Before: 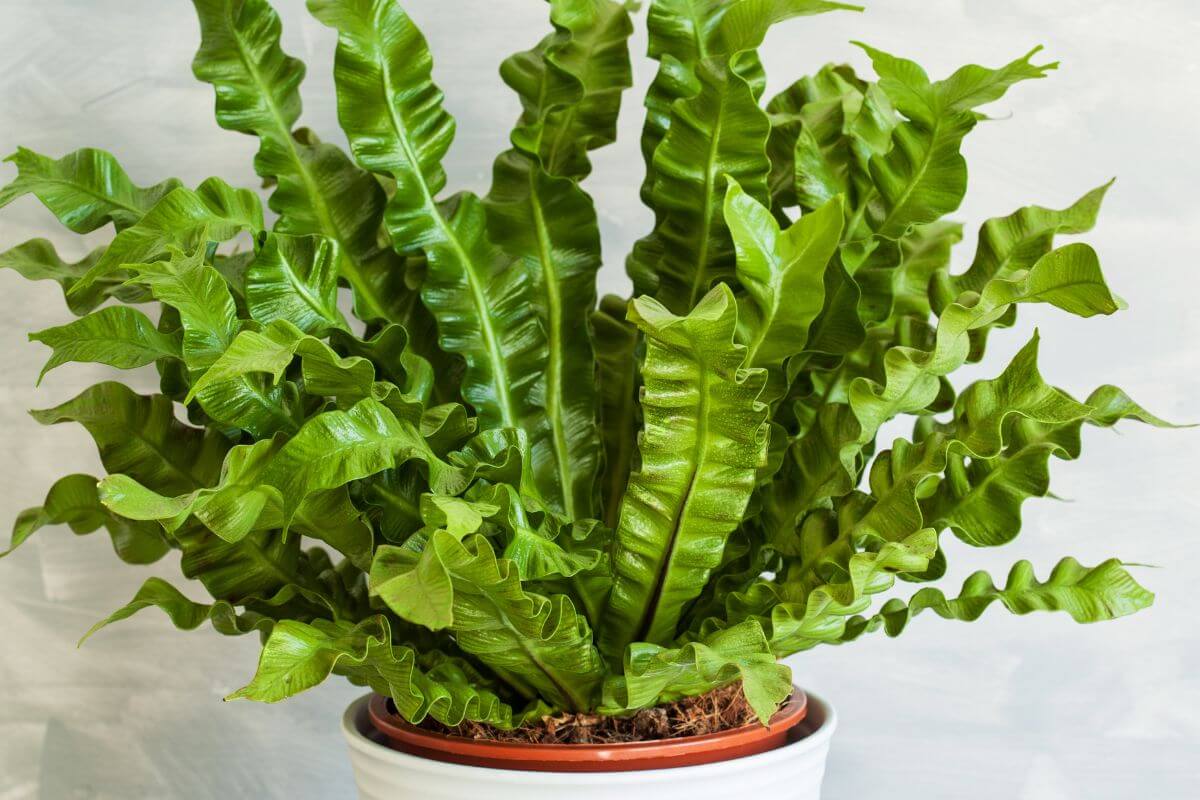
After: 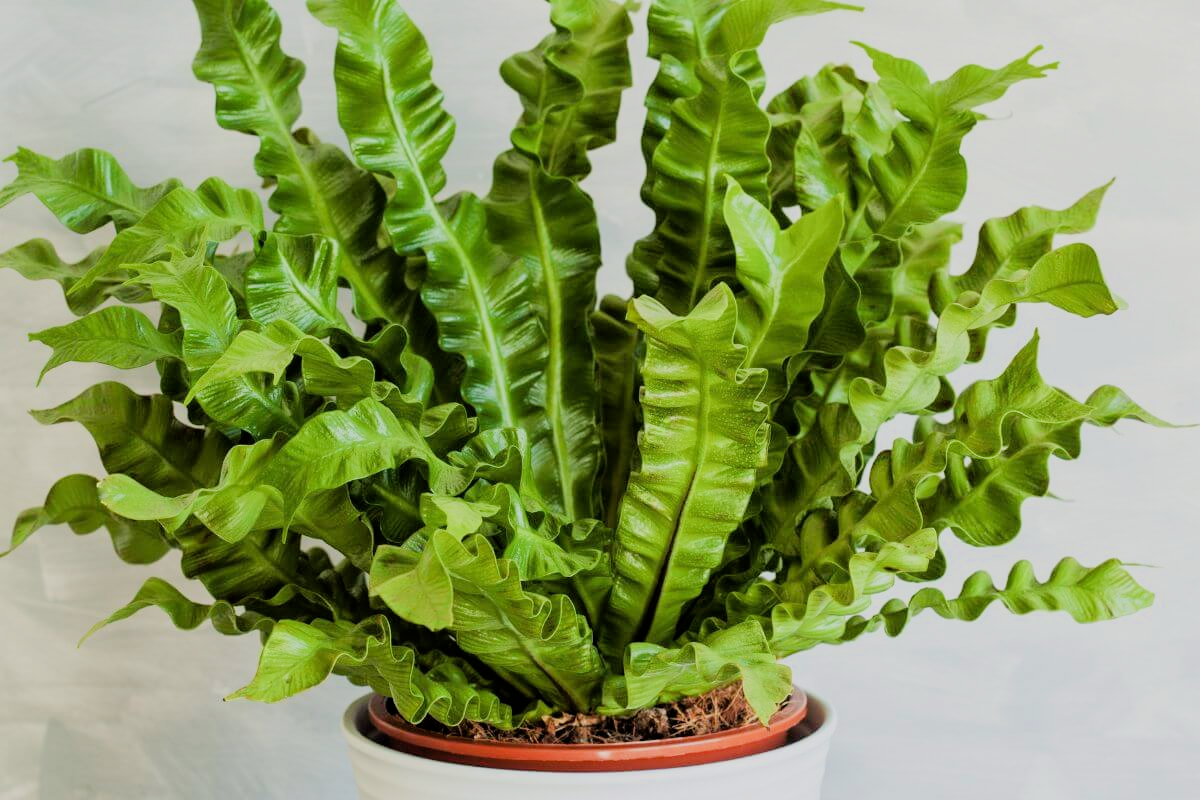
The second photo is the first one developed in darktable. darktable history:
filmic rgb: black relative exposure -8.52 EV, white relative exposure 5.55 EV, hardness 3.37, contrast 1.015
tone equalizer: -8 EV -0.445 EV, -7 EV -0.359 EV, -6 EV -0.313 EV, -5 EV -0.193 EV, -3 EV 0.245 EV, -2 EV 0.359 EV, -1 EV 0.382 EV, +0 EV 0.392 EV
